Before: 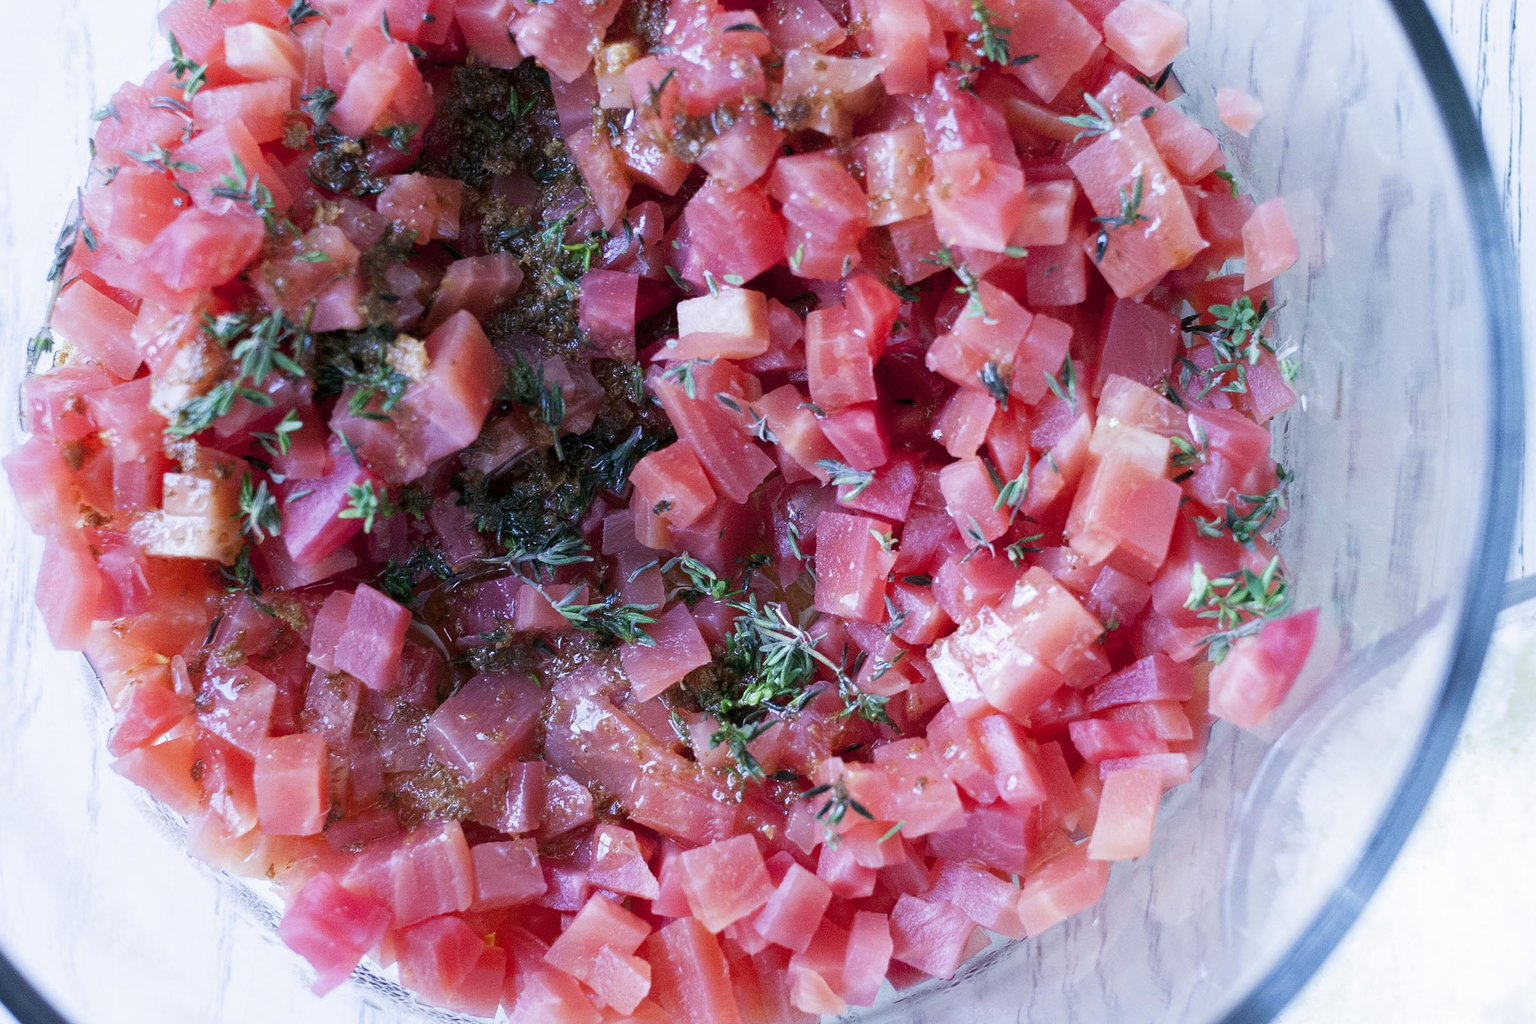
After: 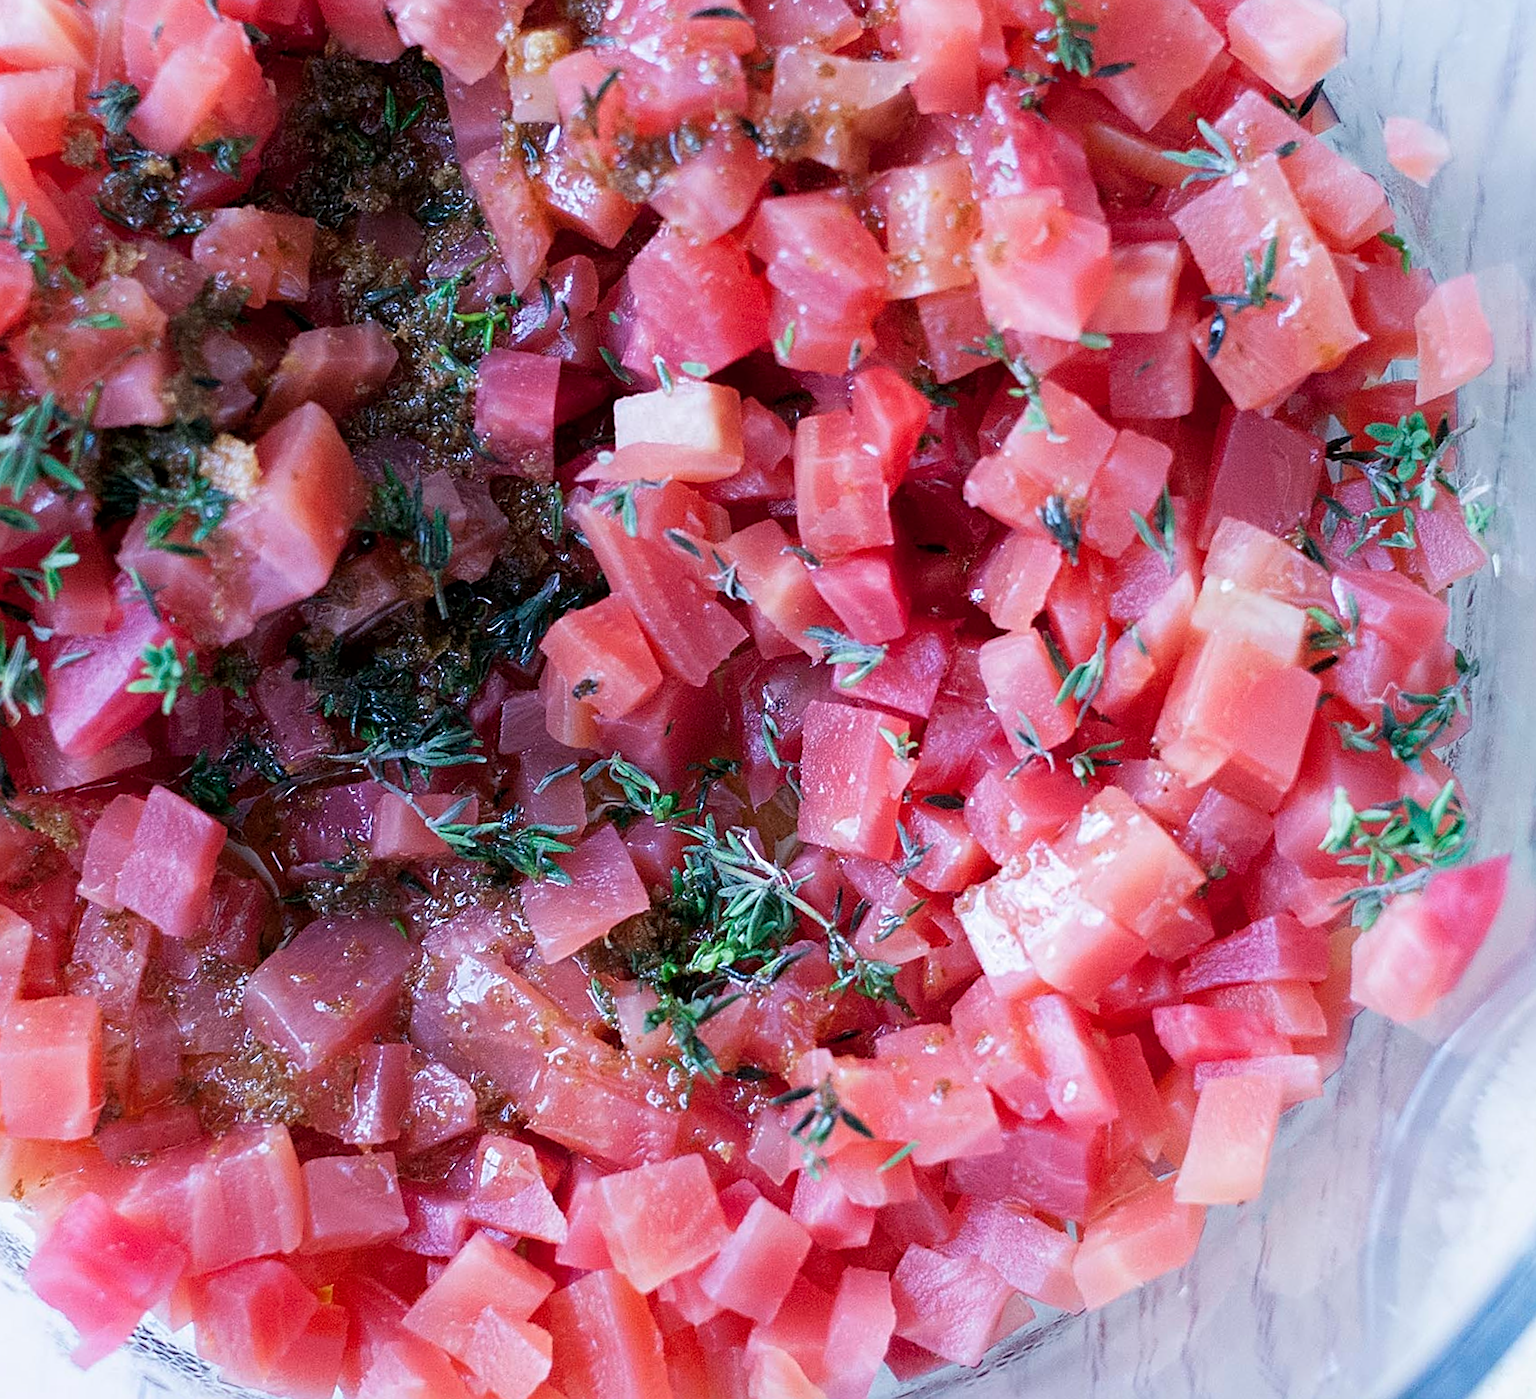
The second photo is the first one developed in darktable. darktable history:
rotate and perspective: rotation -1.77°, lens shift (horizontal) 0.004, automatic cropping off
crop and rotate: angle -3.27°, left 14.277%, top 0.028%, right 10.766%, bottom 0.028%
sharpen: on, module defaults
